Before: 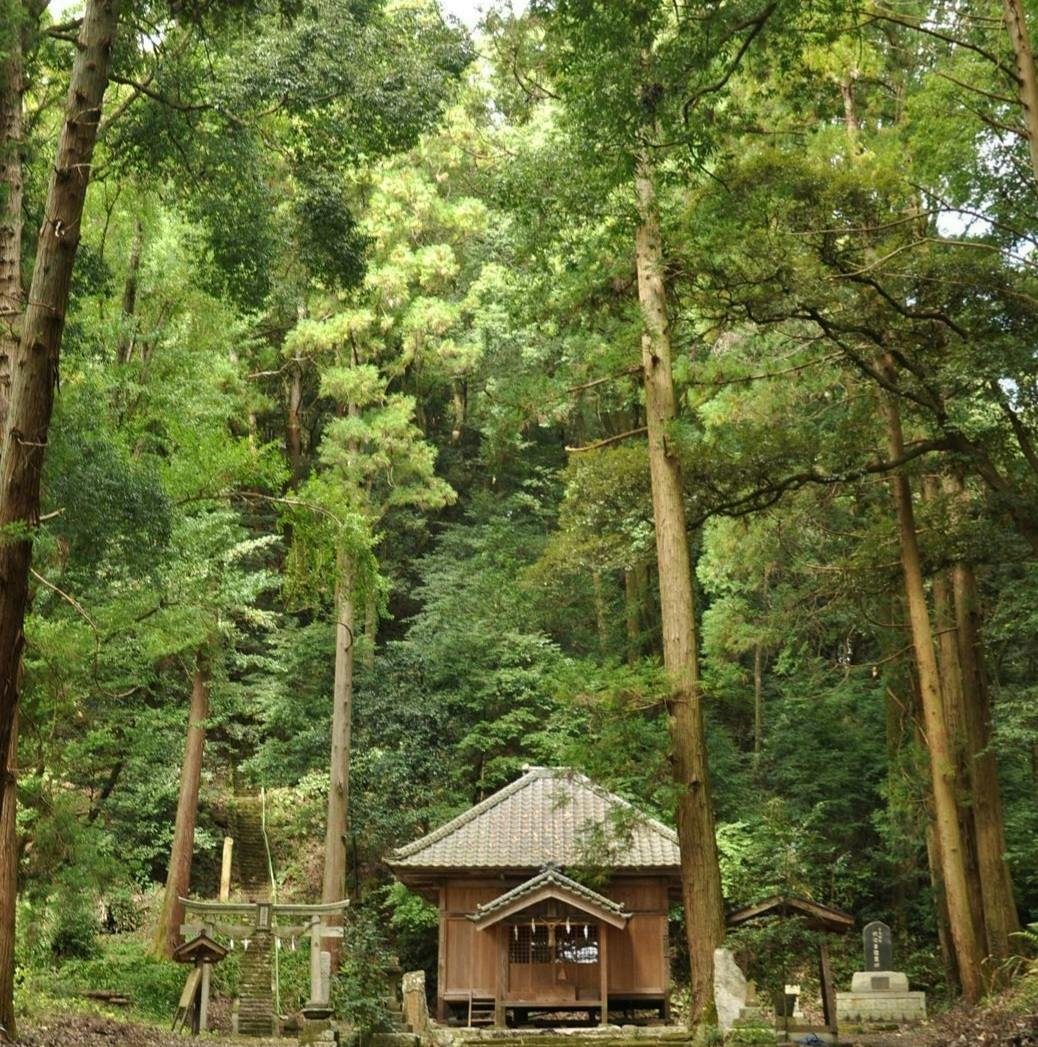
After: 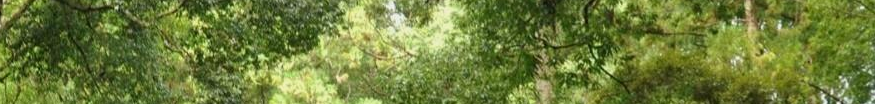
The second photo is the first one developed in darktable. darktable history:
crop and rotate: left 9.644%, top 9.491%, right 6.021%, bottom 80.509%
exposure: exposure -0.177 EV, compensate highlight preservation false
